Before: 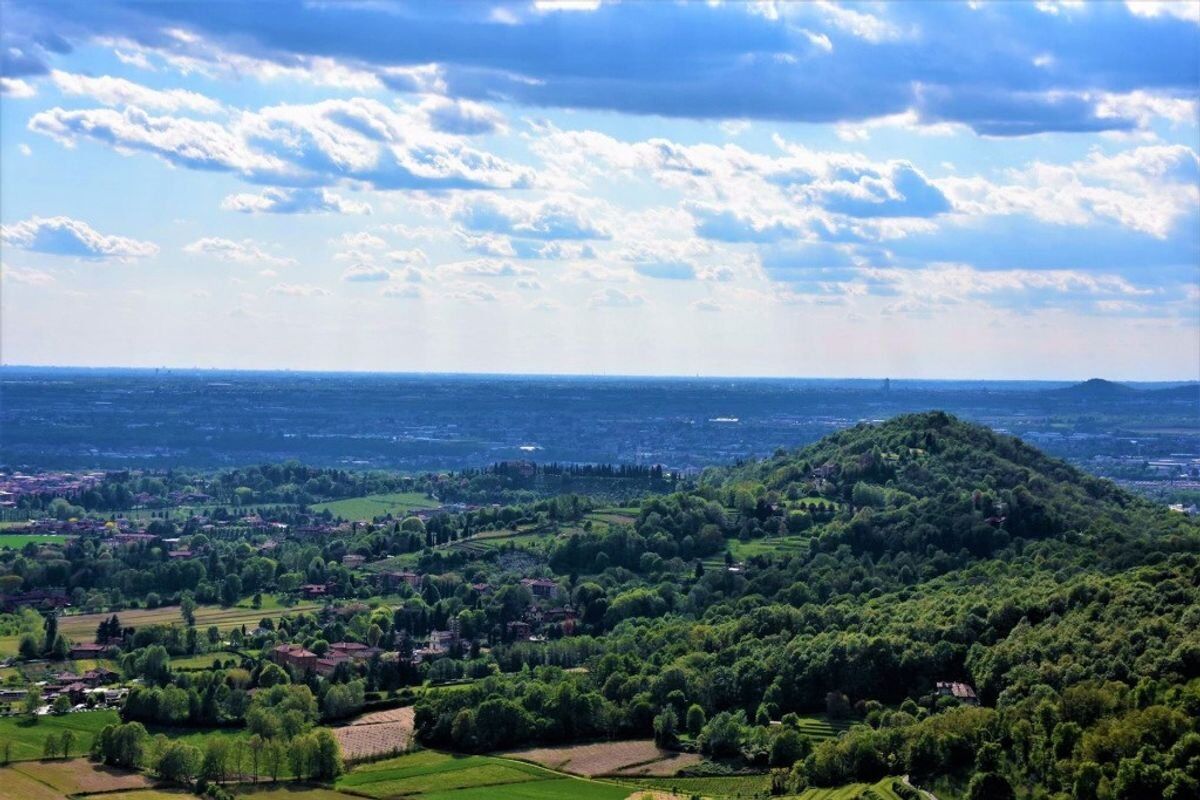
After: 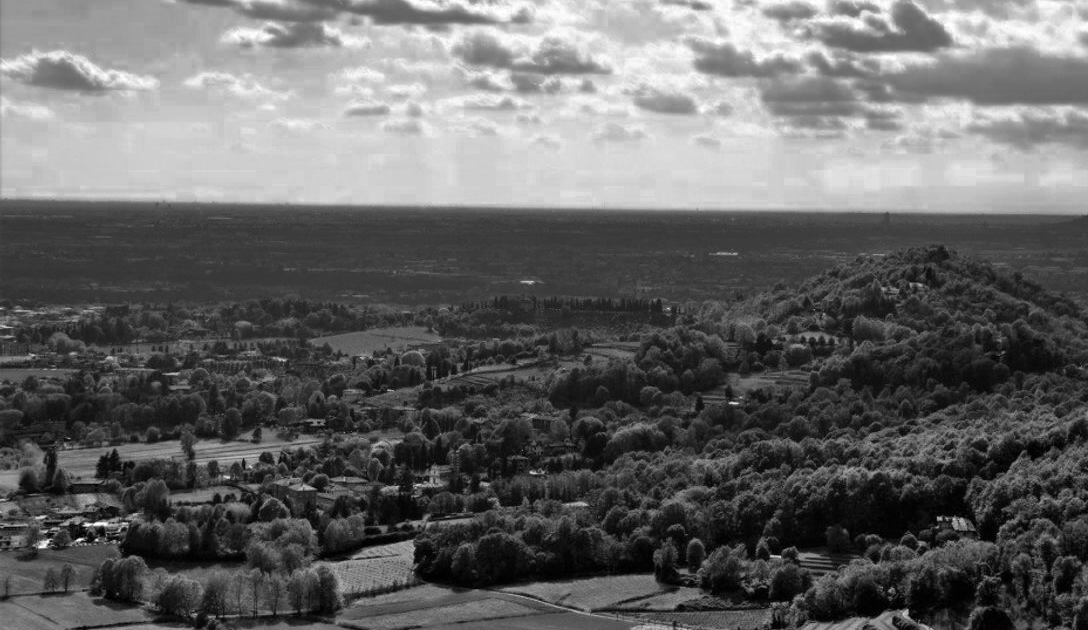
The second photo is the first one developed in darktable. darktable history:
crop: top 20.855%, right 9.322%, bottom 0.274%
color correction: highlights b* -0.034, saturation 1.79
color zones: curves: ch0 [(0.002, 0.593) (0.143, 0.417) (0.285, 0.541) (0.455, 0.289) (0.608, 0.327) (0.727, 0.283) (0.869, 0.571) (1, 0.603)]; ch1 [(0, 0) (0.143, 0) (0.286, 0) (0.429, 0) (0.571, 0) (0.714, 0) (0.857, 0)]
